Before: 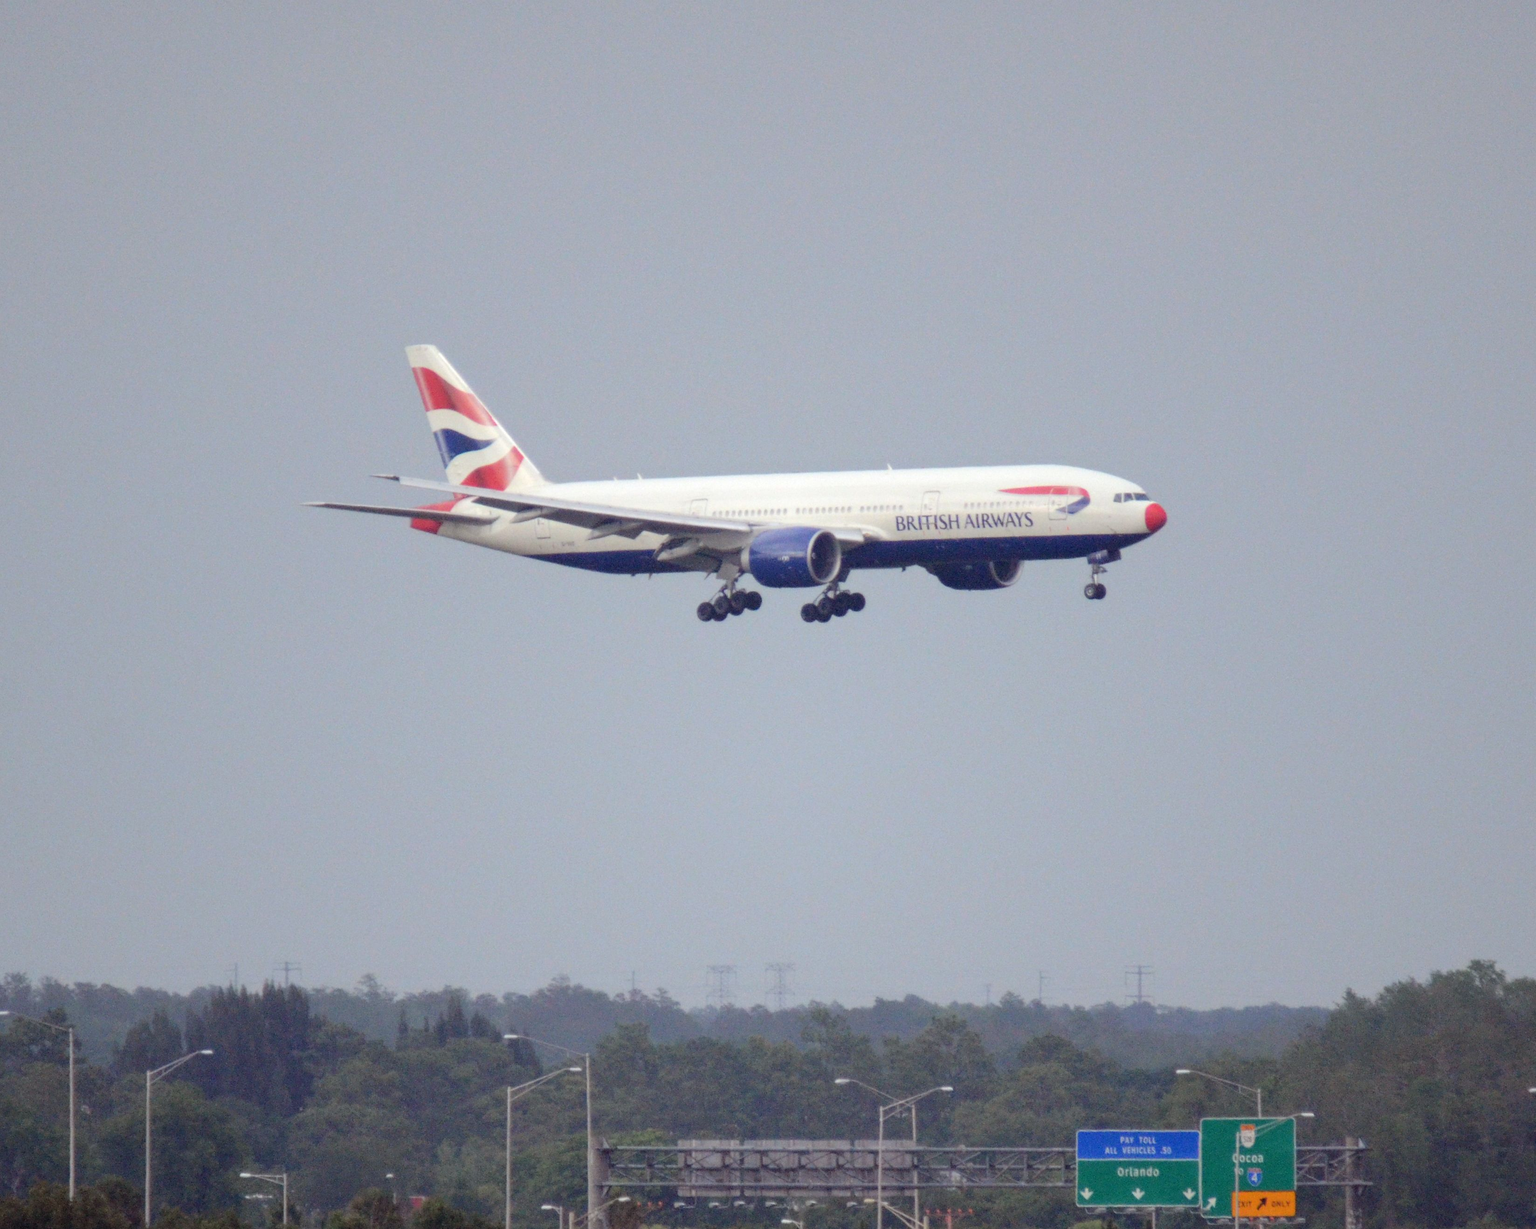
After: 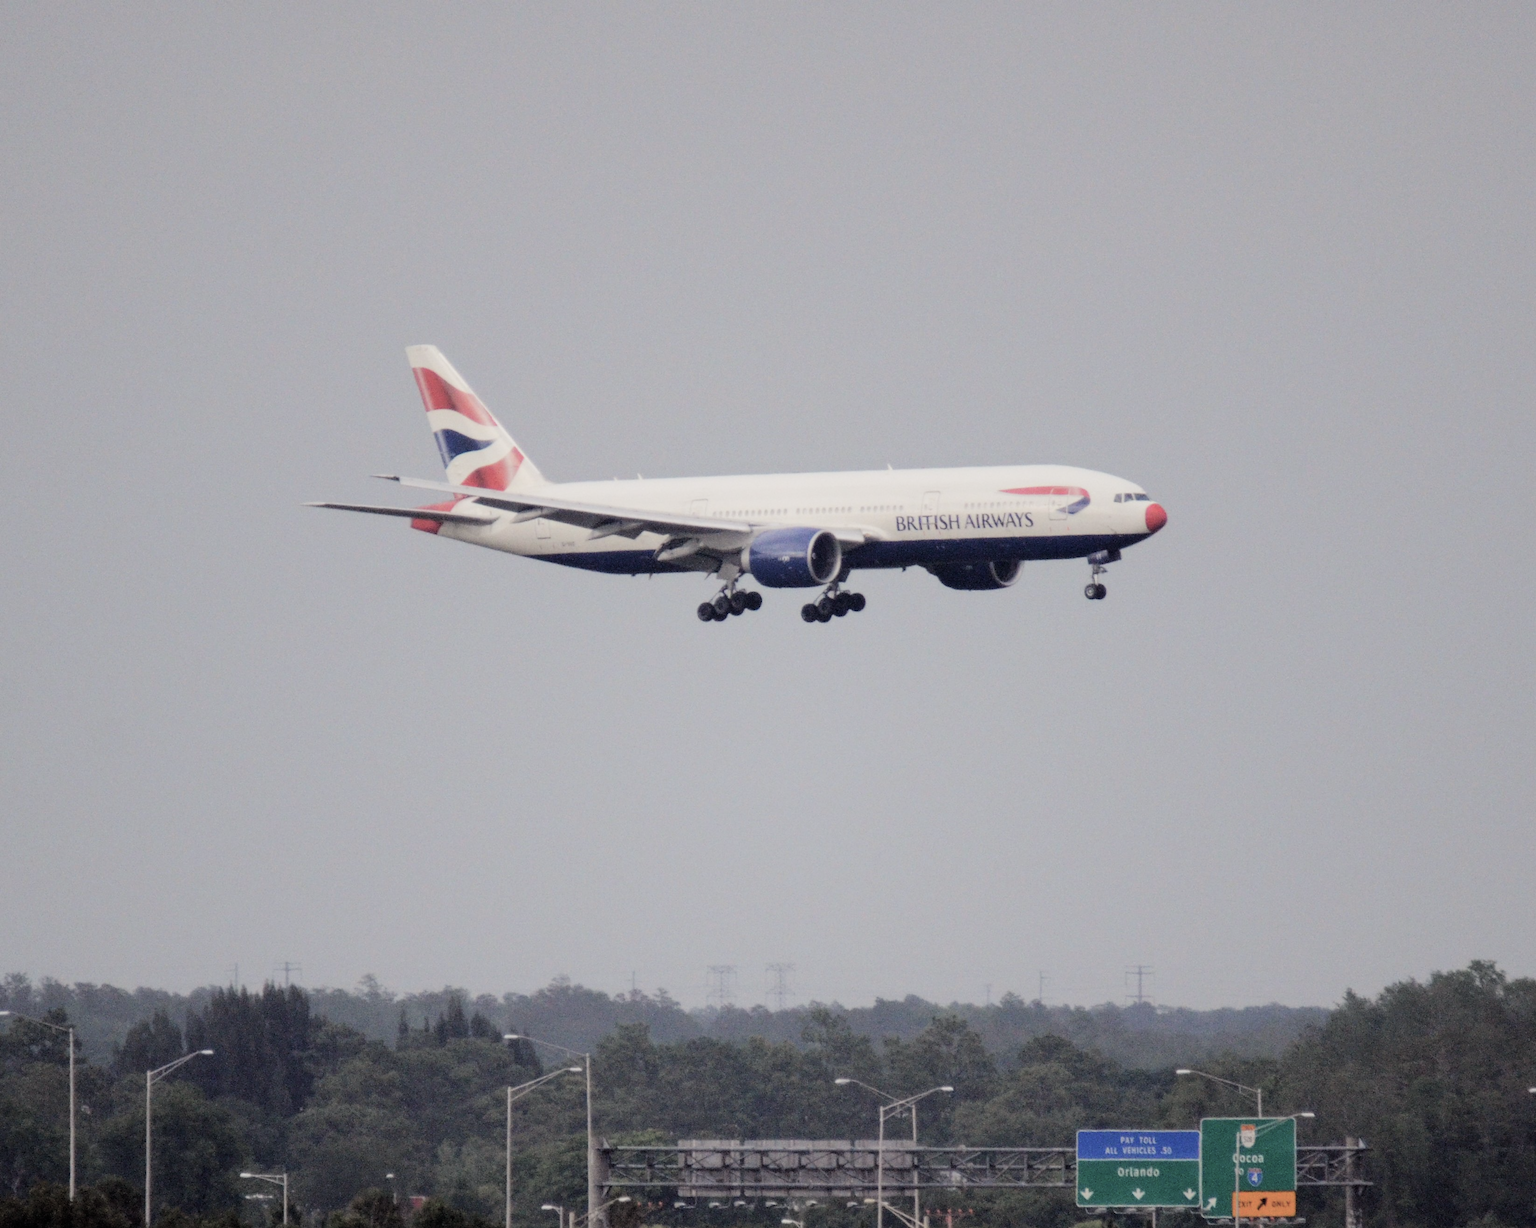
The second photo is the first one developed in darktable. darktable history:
color balance rgb: highlights gain › chroma 1.619%, highlights gain › hue 56.32°, perceptual saturation grading › global saturation -31.904%
filmic rgb: black relative exposure -5.09 EV, white relative exposure 3.95 EV, hardness 2.88, contrast 1.301, highlights saturation mix -31.23%, contrast in shadows safe
